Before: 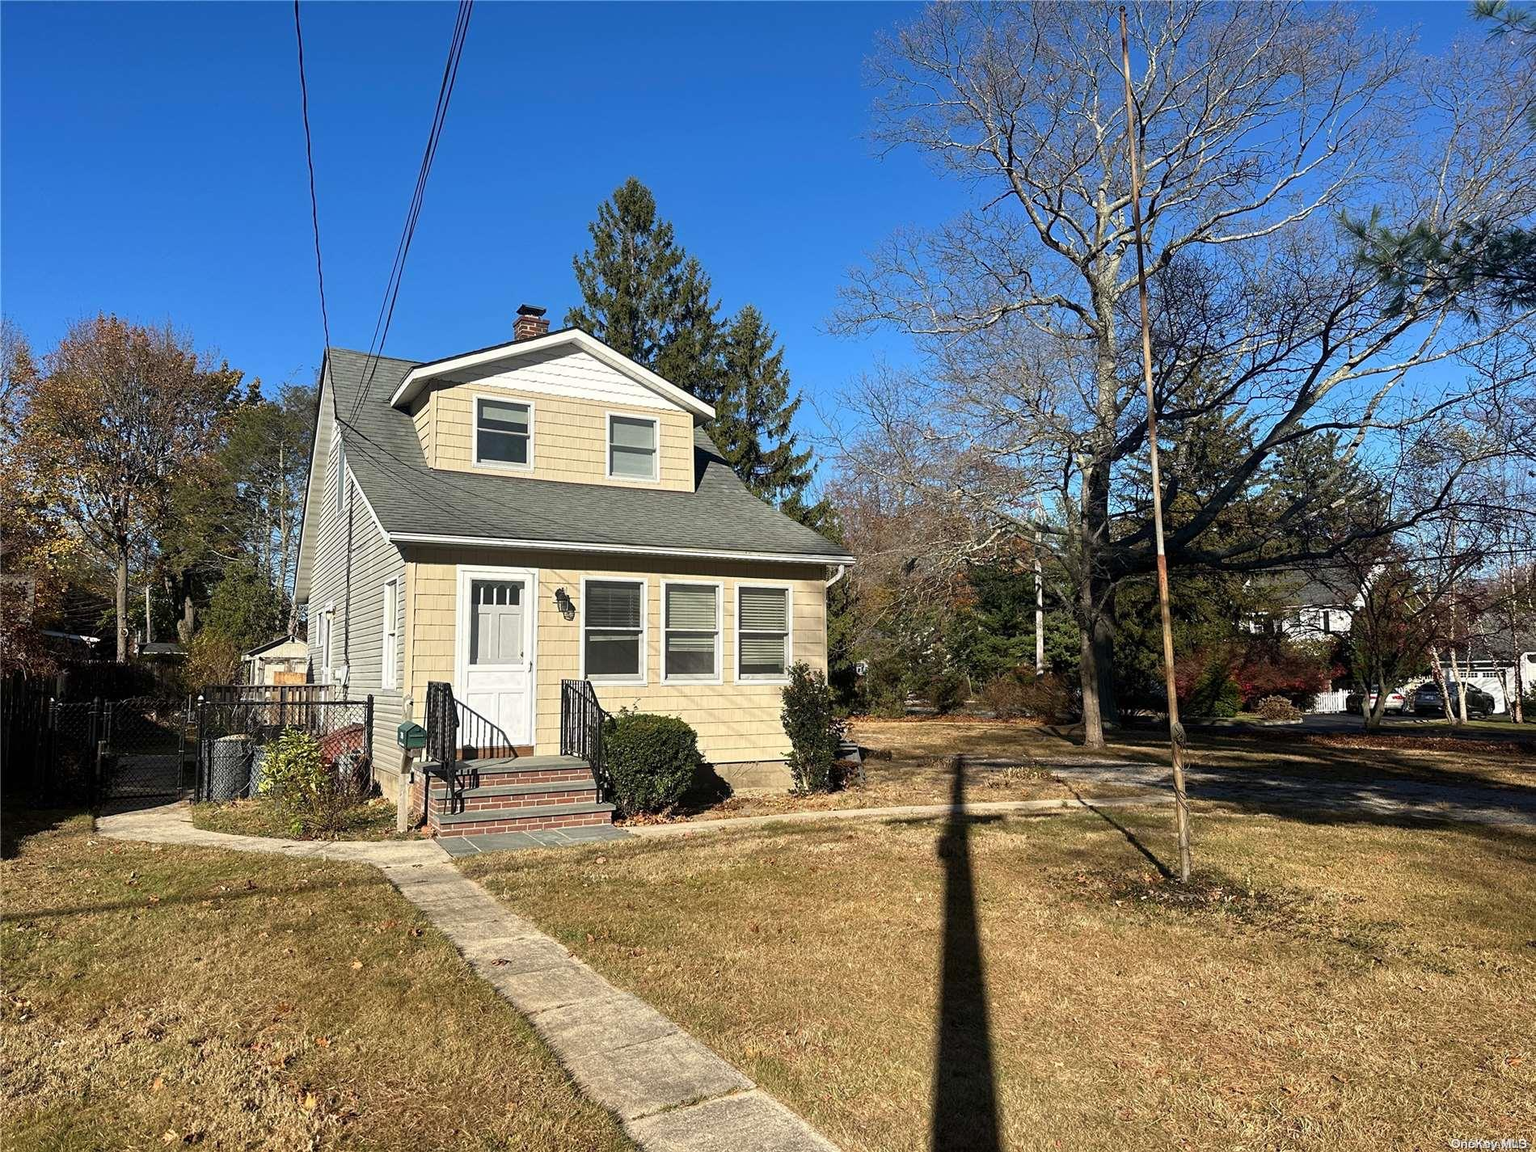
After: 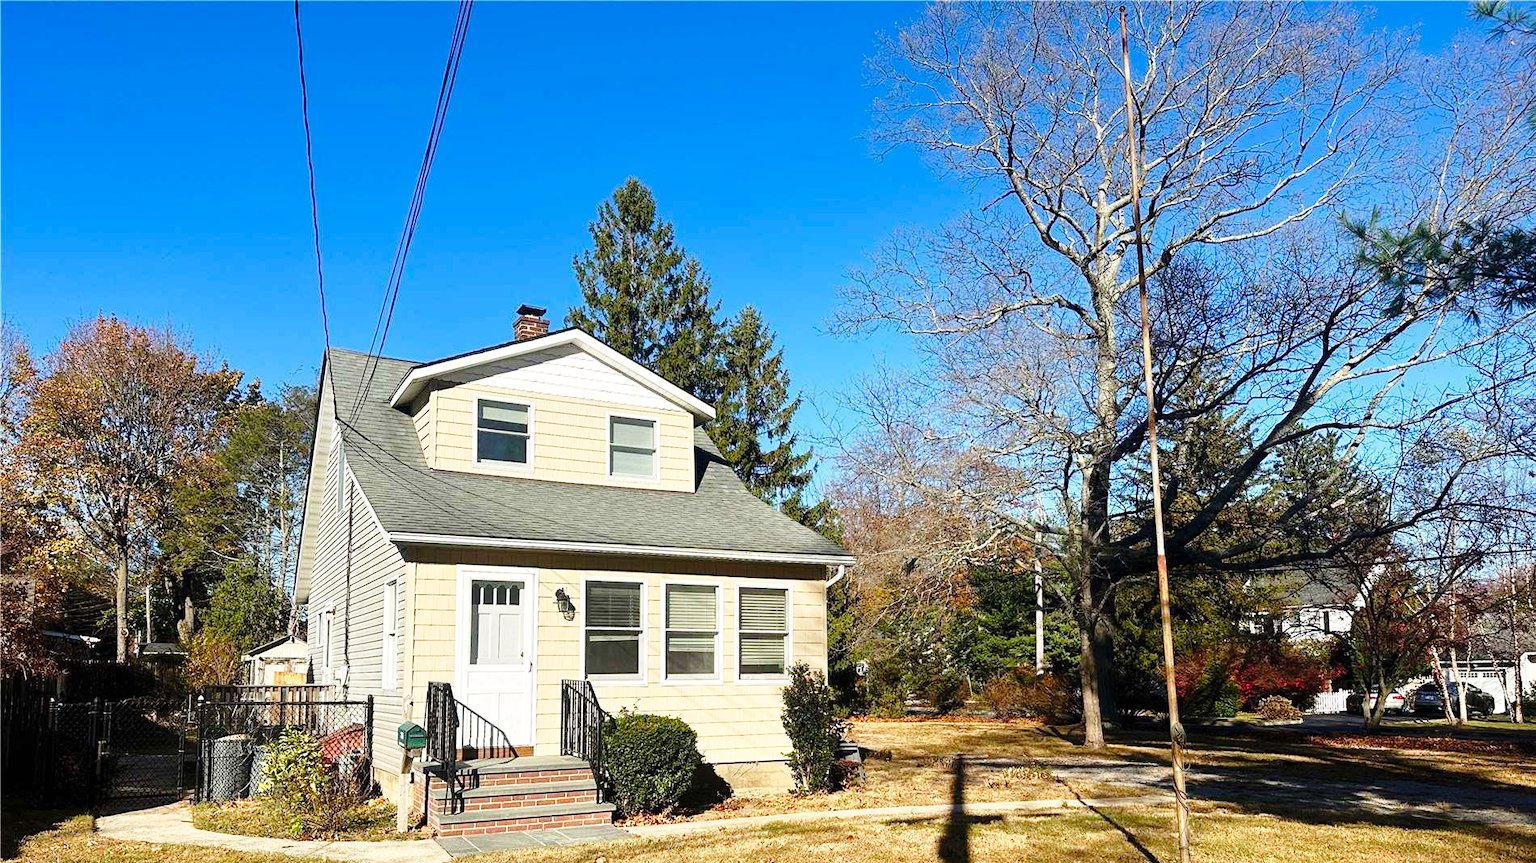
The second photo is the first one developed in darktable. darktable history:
base curve: curves: ch0 [(0, 0) (0.028, 0.03) (0.121, 0.232) (0.46, 0.748) (0.859, 0.968) (1, 1)], preserve colors none
color zones: curves: ch0 [(0, 0.613) (0.01, 0.613) (0.245, 0.448) (0.498, 0.529) (0.642, 0.665) (0.879, 0.777) (0.99, 0.613)]; ch1 [(0, 0) (0.143, 0) (0.286, 0) (0.429, 0) (0.571, 0) (0.714, 0) (0.857, 0)], mix -121.96%
crop: bottom 24.967%
